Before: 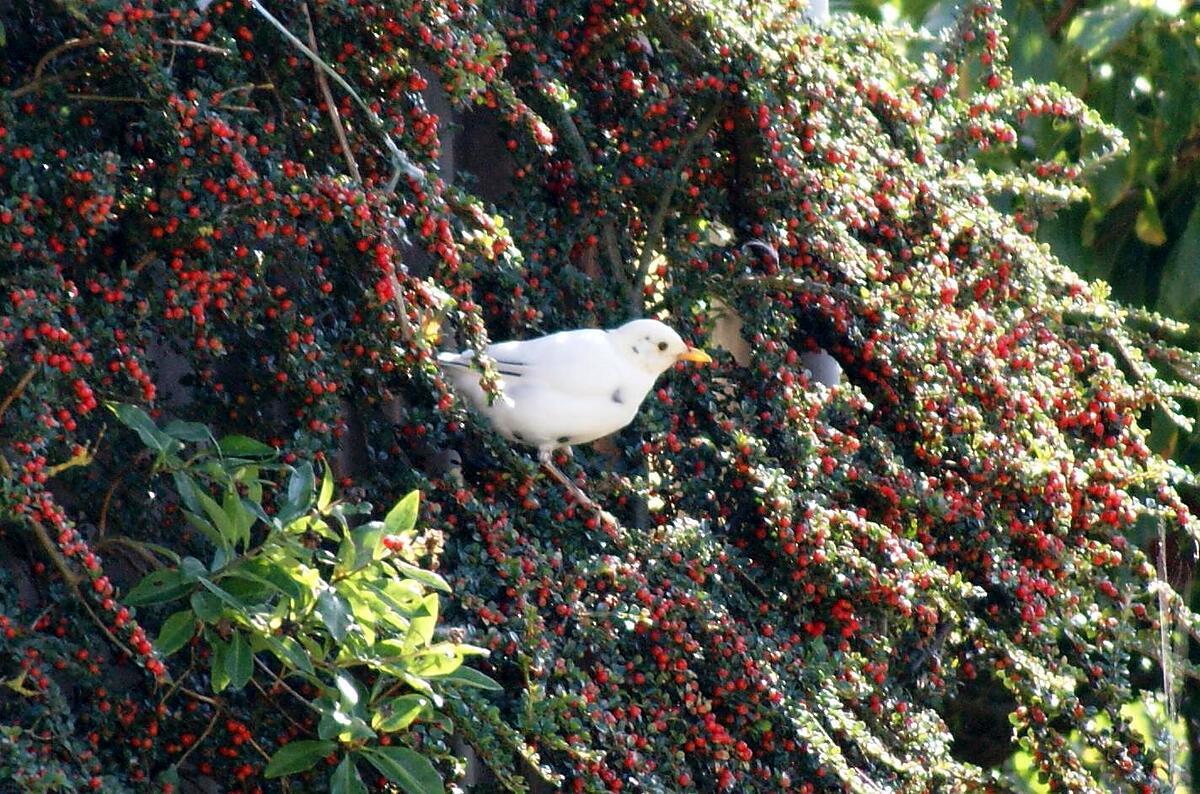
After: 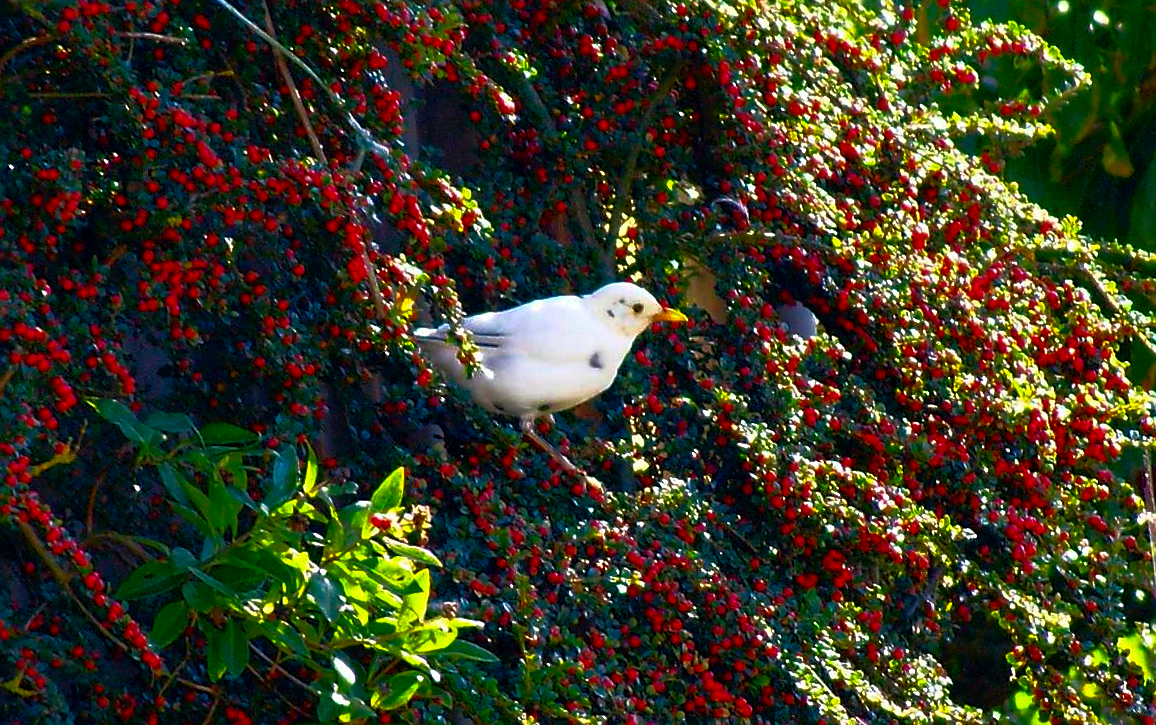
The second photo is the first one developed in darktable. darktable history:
base curve: curves: ch0 [(0, 0) (0.564, 0.291) (0.802, 0.731) (1, 1)]
color balance rgb: linear chroma grading › global chroma 15%, perceptual saturation grading › global saturation 30%
color correction: saturation 1.8
rotate and perspective: rotation -3.52°, crop left 0.036, crop right 0.964, crop top 0.081, crop bottom 0.919
sharpen: radius 1.864, amount 0.398, threshold 1.271
